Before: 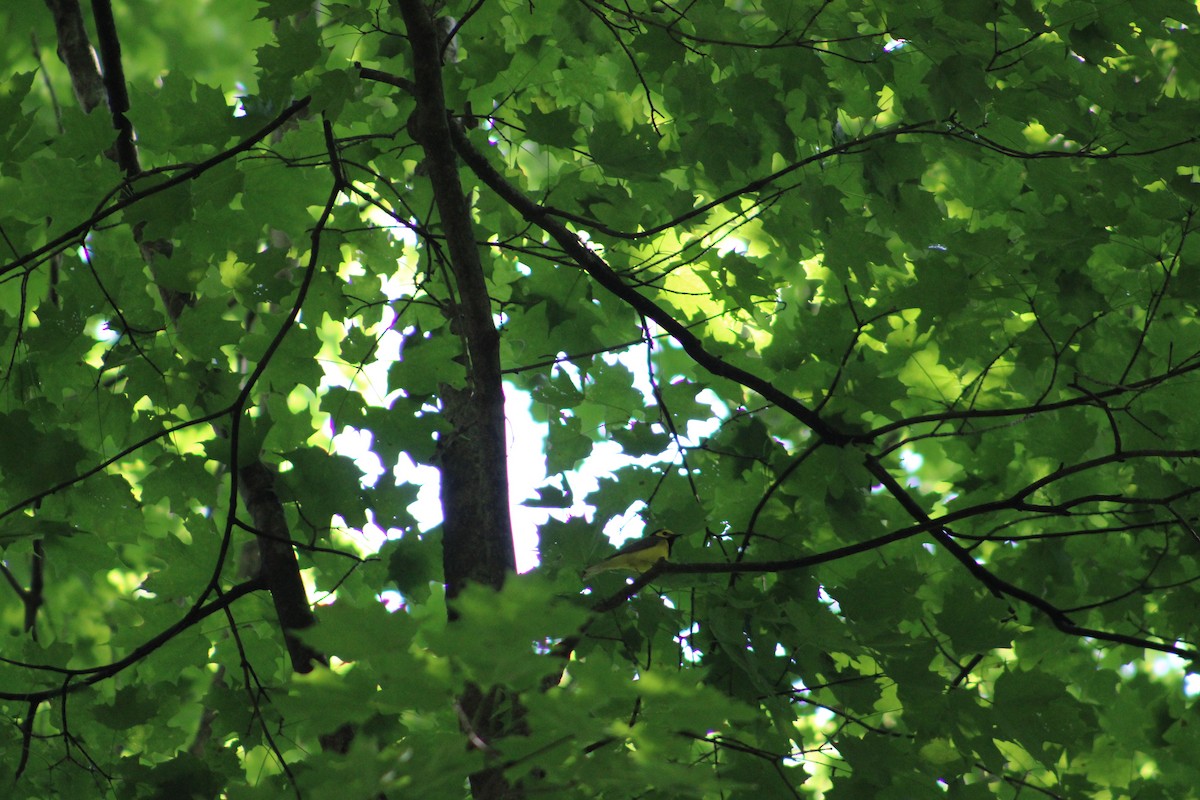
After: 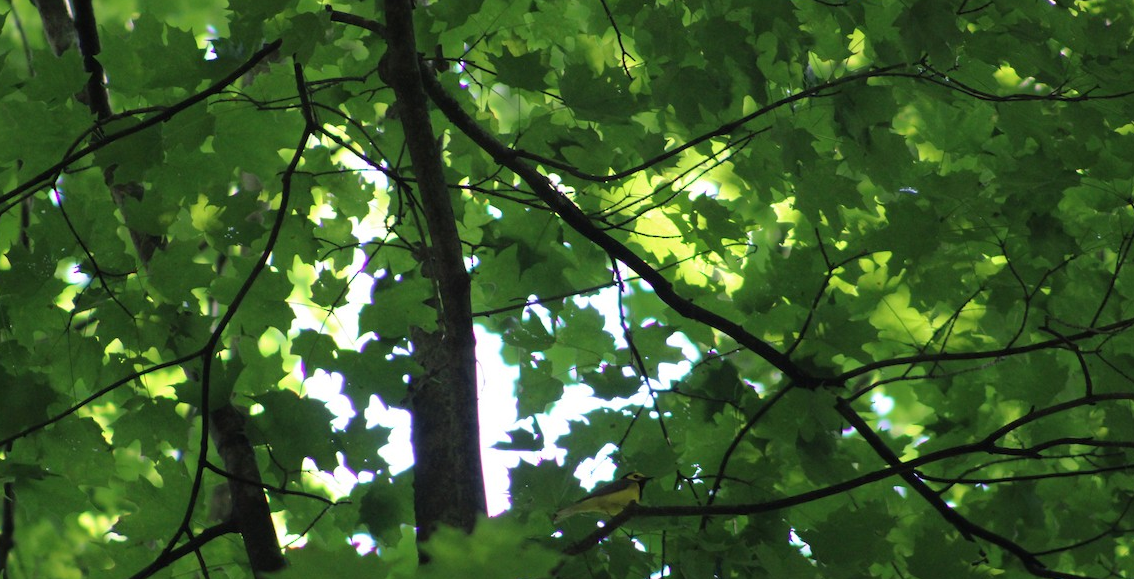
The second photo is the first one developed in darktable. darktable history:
crop: left 2.474%, top 7.223%, right 3.009%, bottom 20.316%
